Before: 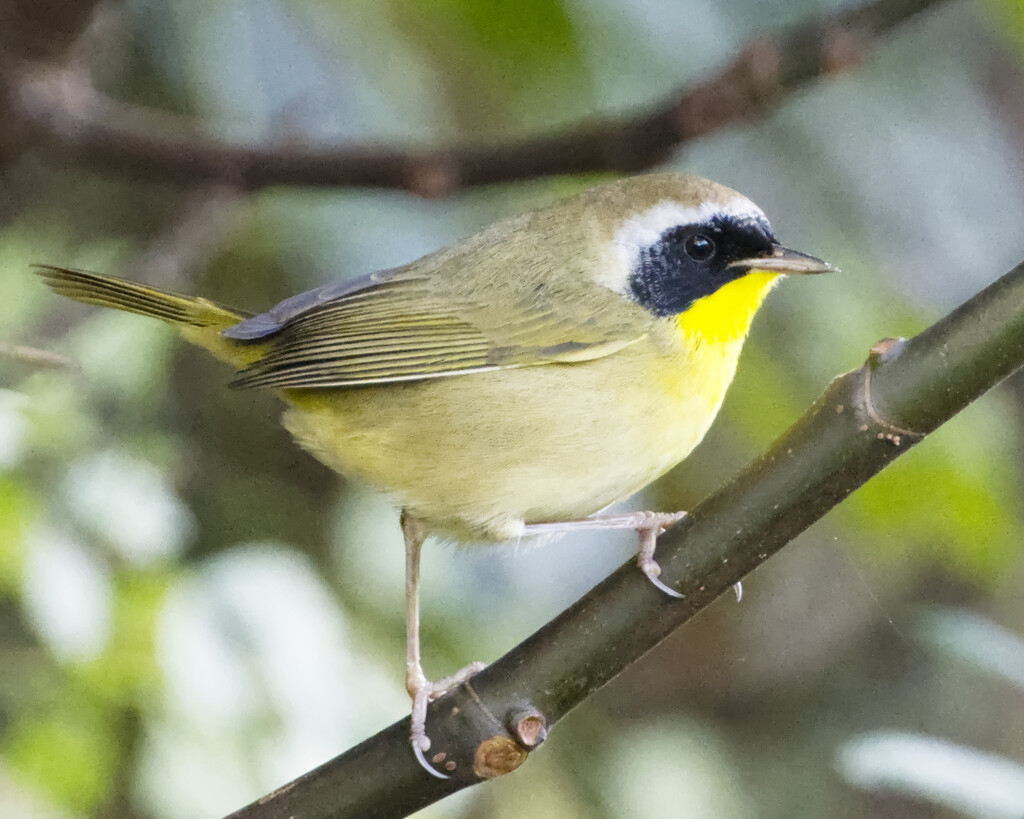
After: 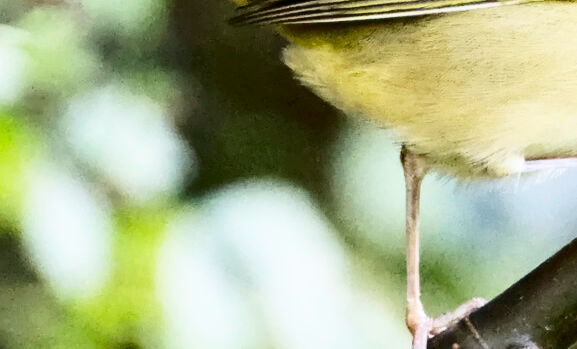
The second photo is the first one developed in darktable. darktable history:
crop: top 44.483%, right 43.593%, bottom 12.892%
contrast brightness saturation: contrast 0.32, brightness -0.08, saturation 0.17
